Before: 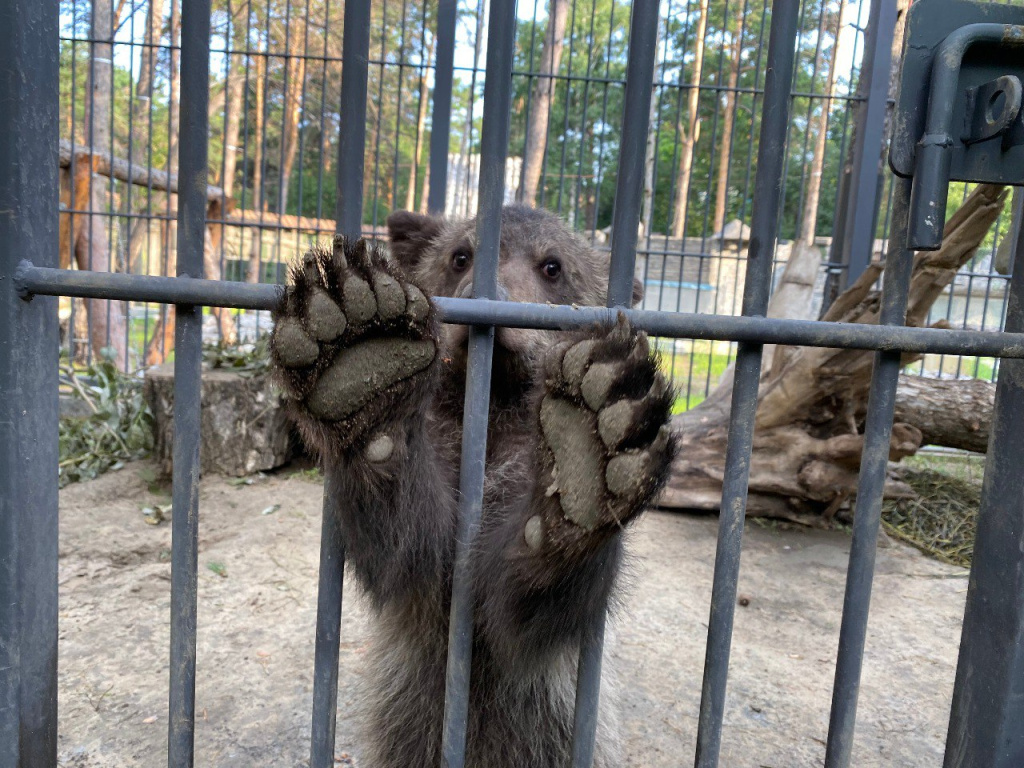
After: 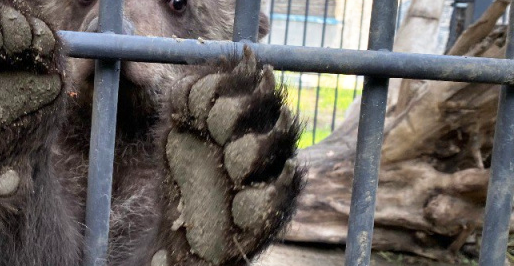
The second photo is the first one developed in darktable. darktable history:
base curve: curves: ch0 [(0, 0) (0.688, 0.865) (1, 1)], preserve colors none
crop: left 36.607%, top 34.735%, right 13.146%, bottom 30.611%
